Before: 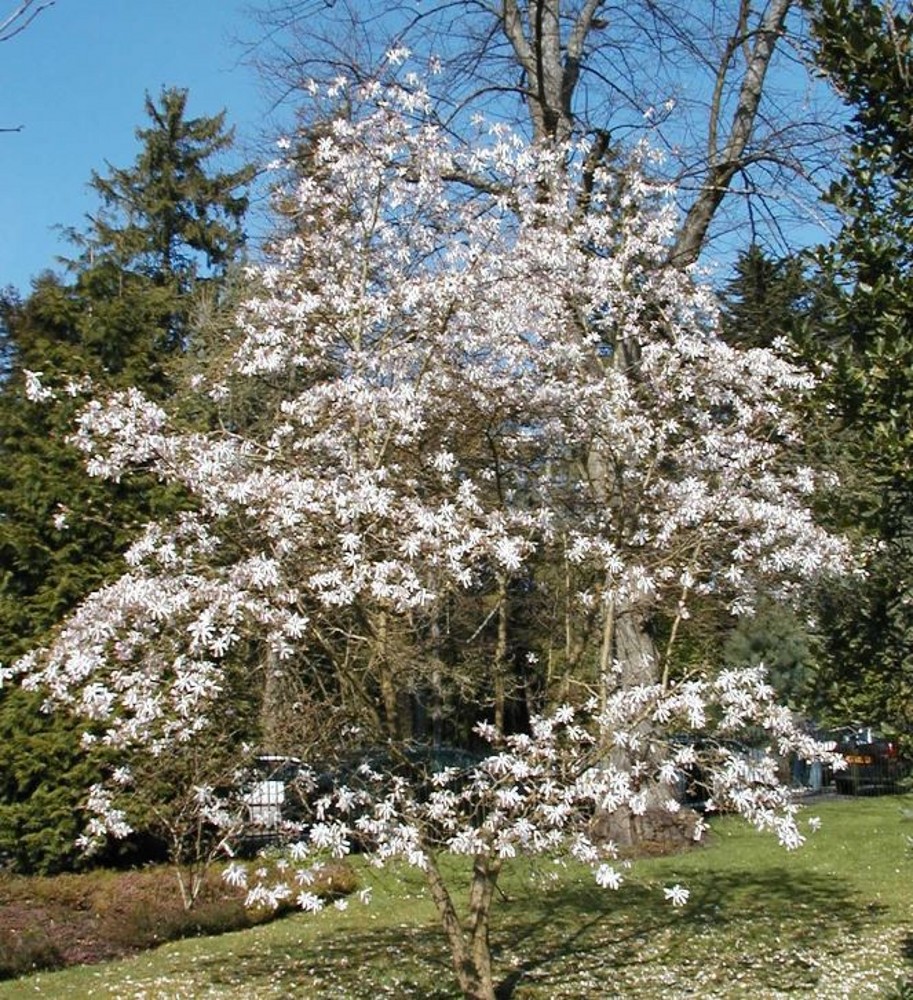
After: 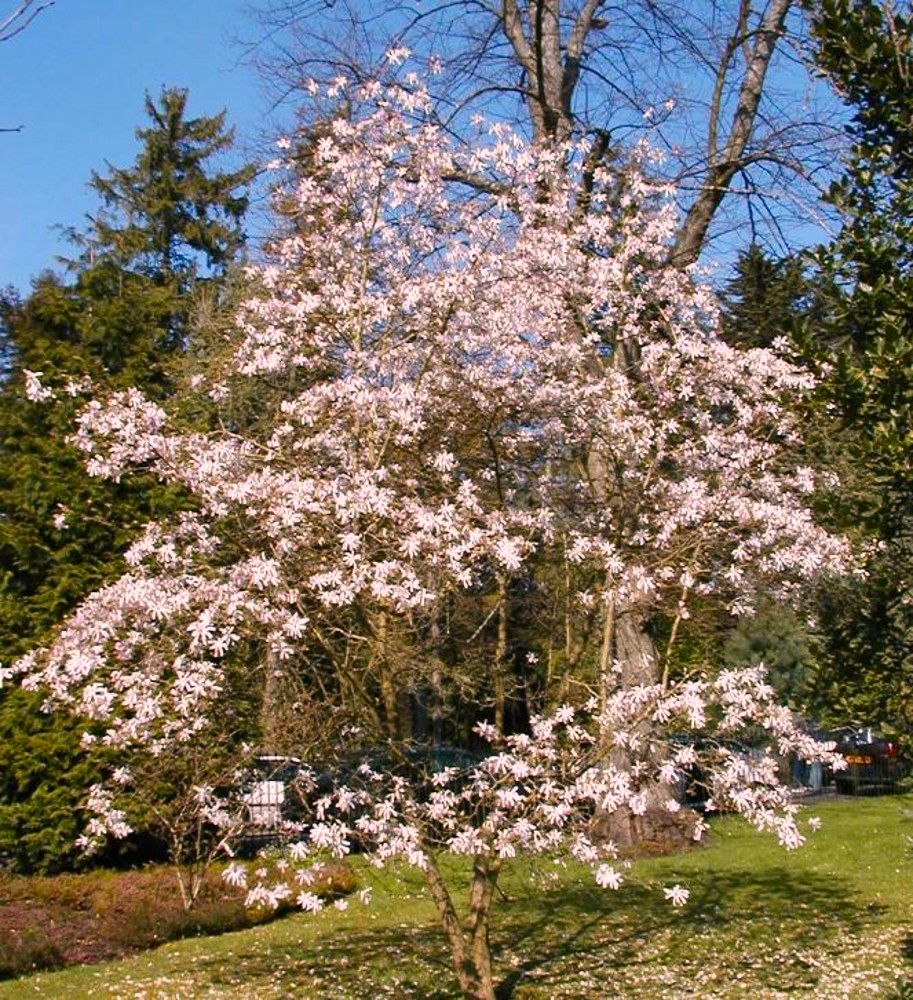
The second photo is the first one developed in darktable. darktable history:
contrast brightness saturation: brightness -0.02, saturation 0.35
exposure: compensate highlight preservation false
color correction: highlights a* 14.52, highlights b* 4.84
